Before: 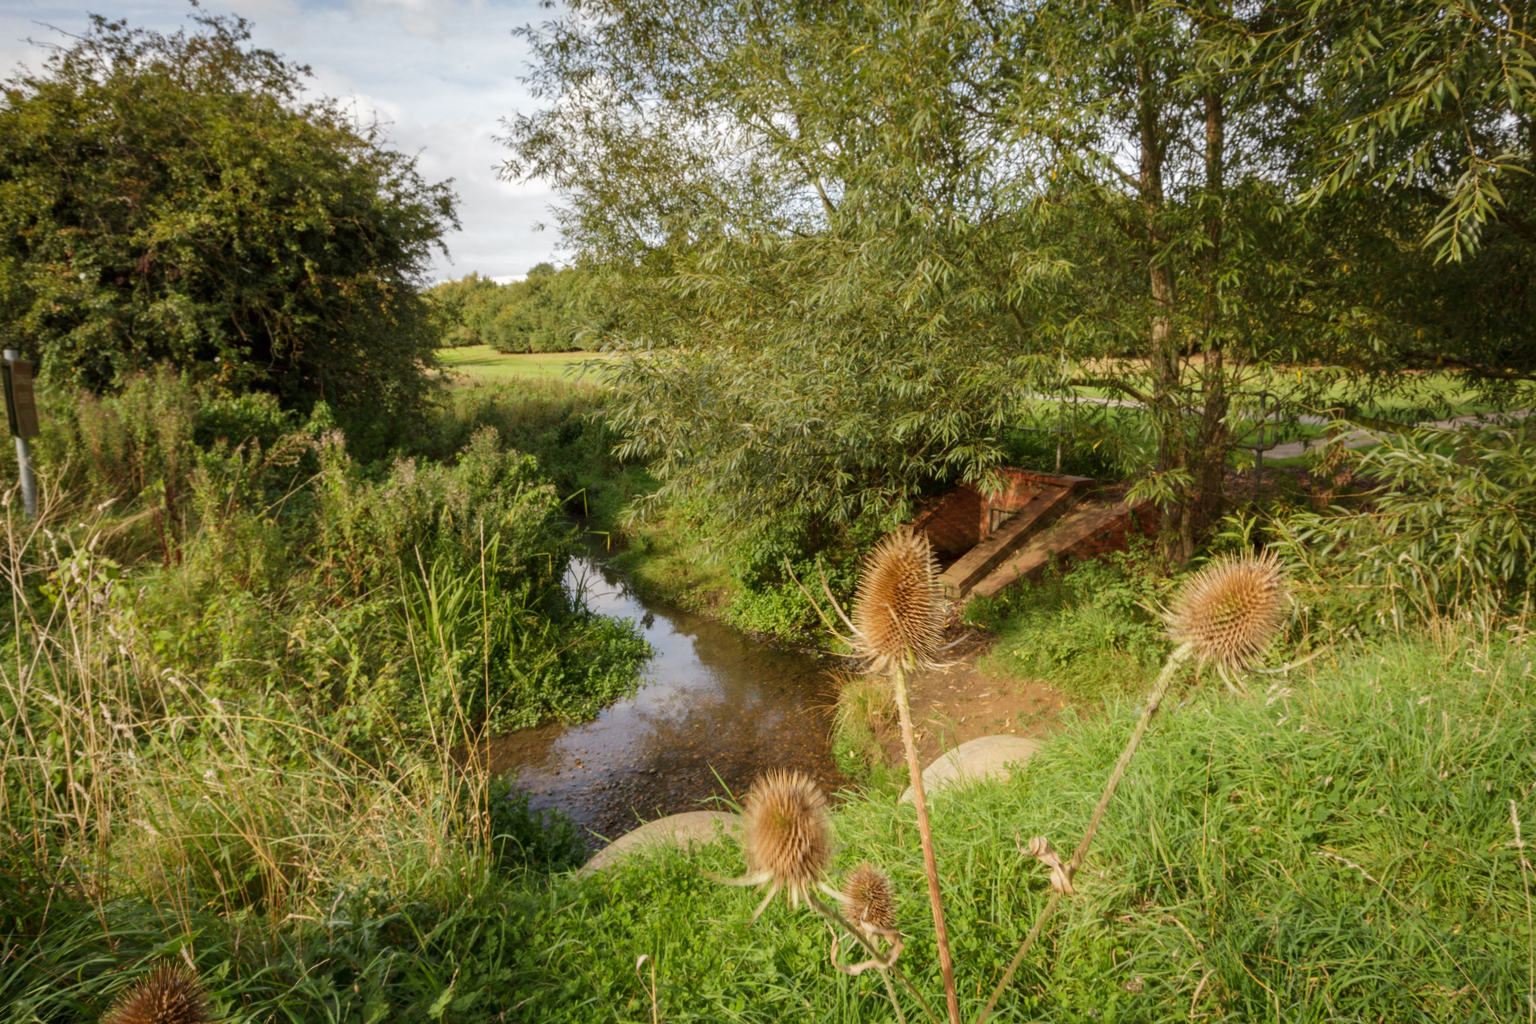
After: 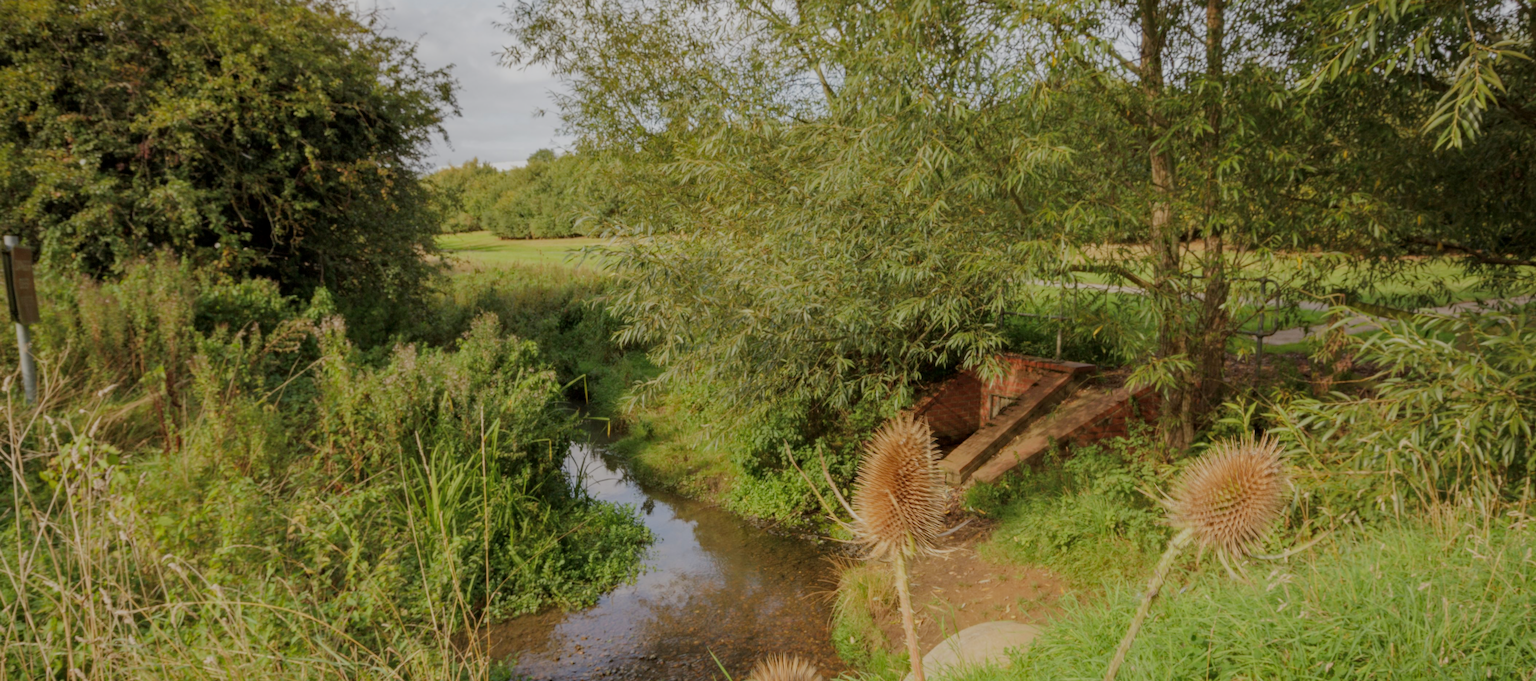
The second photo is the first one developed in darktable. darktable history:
crop: top 11.181%, bottom 22.27%
filmic rgb: middle gray luminance 4.26%, black relative exposure -12.9 EV, white relative exposure 5.01 EV, target black luminance 0%, hardness 5.16, latitude 59.62%, contrast 0.76, highlights saturation mix 6.29%, shadows ↔ highlights balance 25.42%
haze removal: compatibility mode true, adaptive false
